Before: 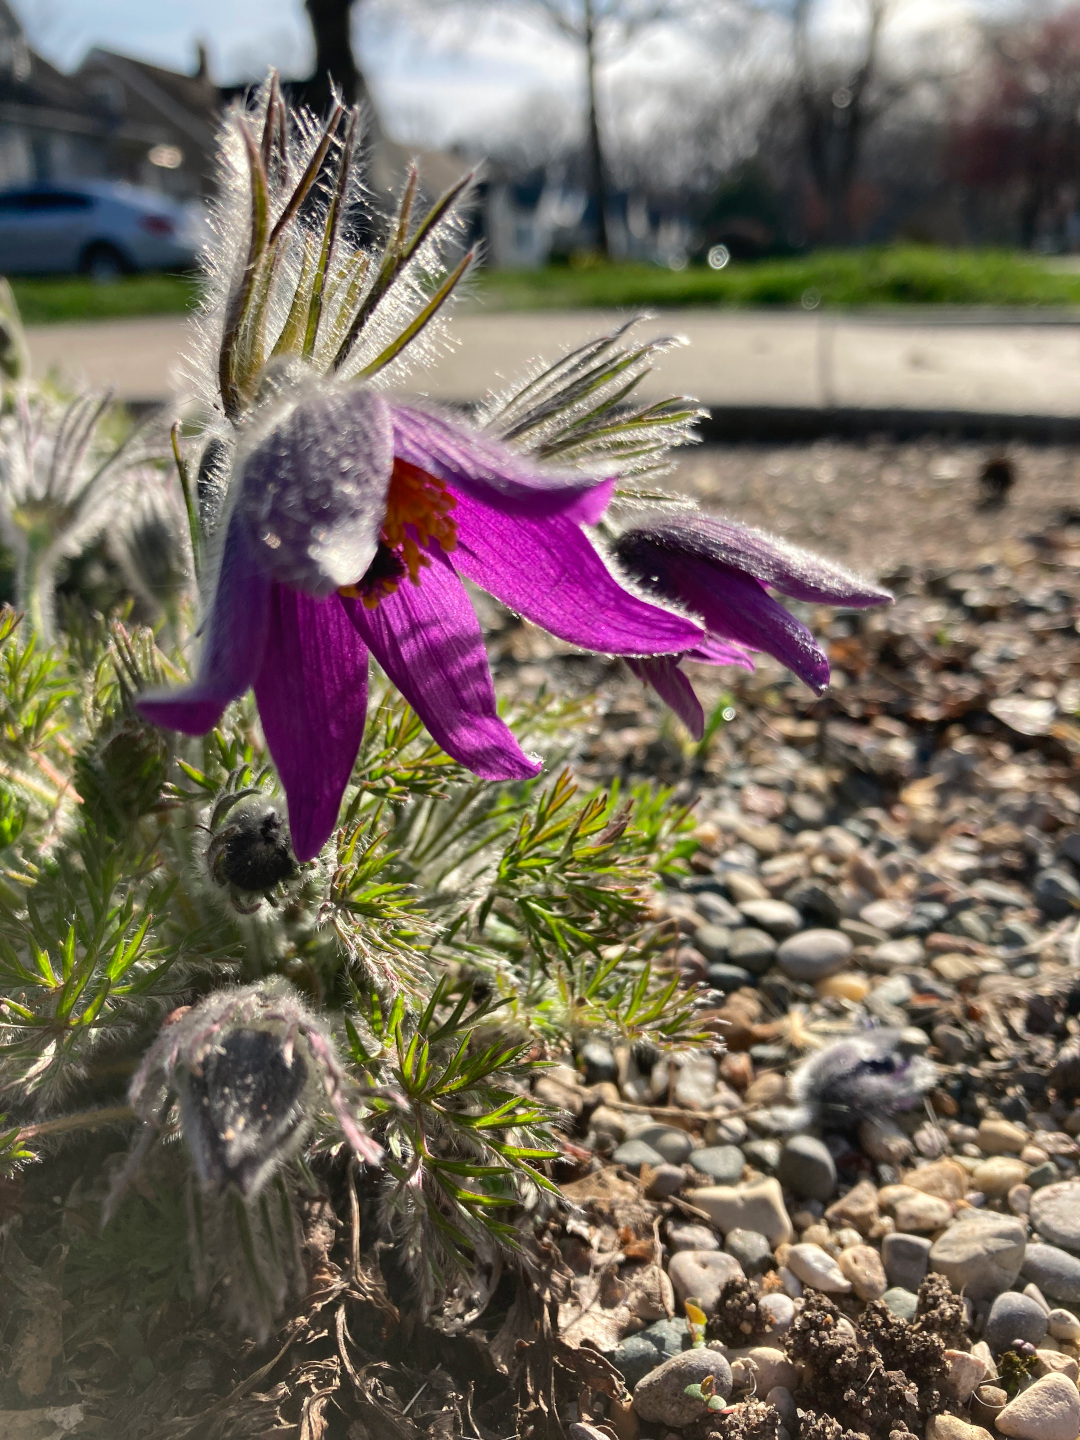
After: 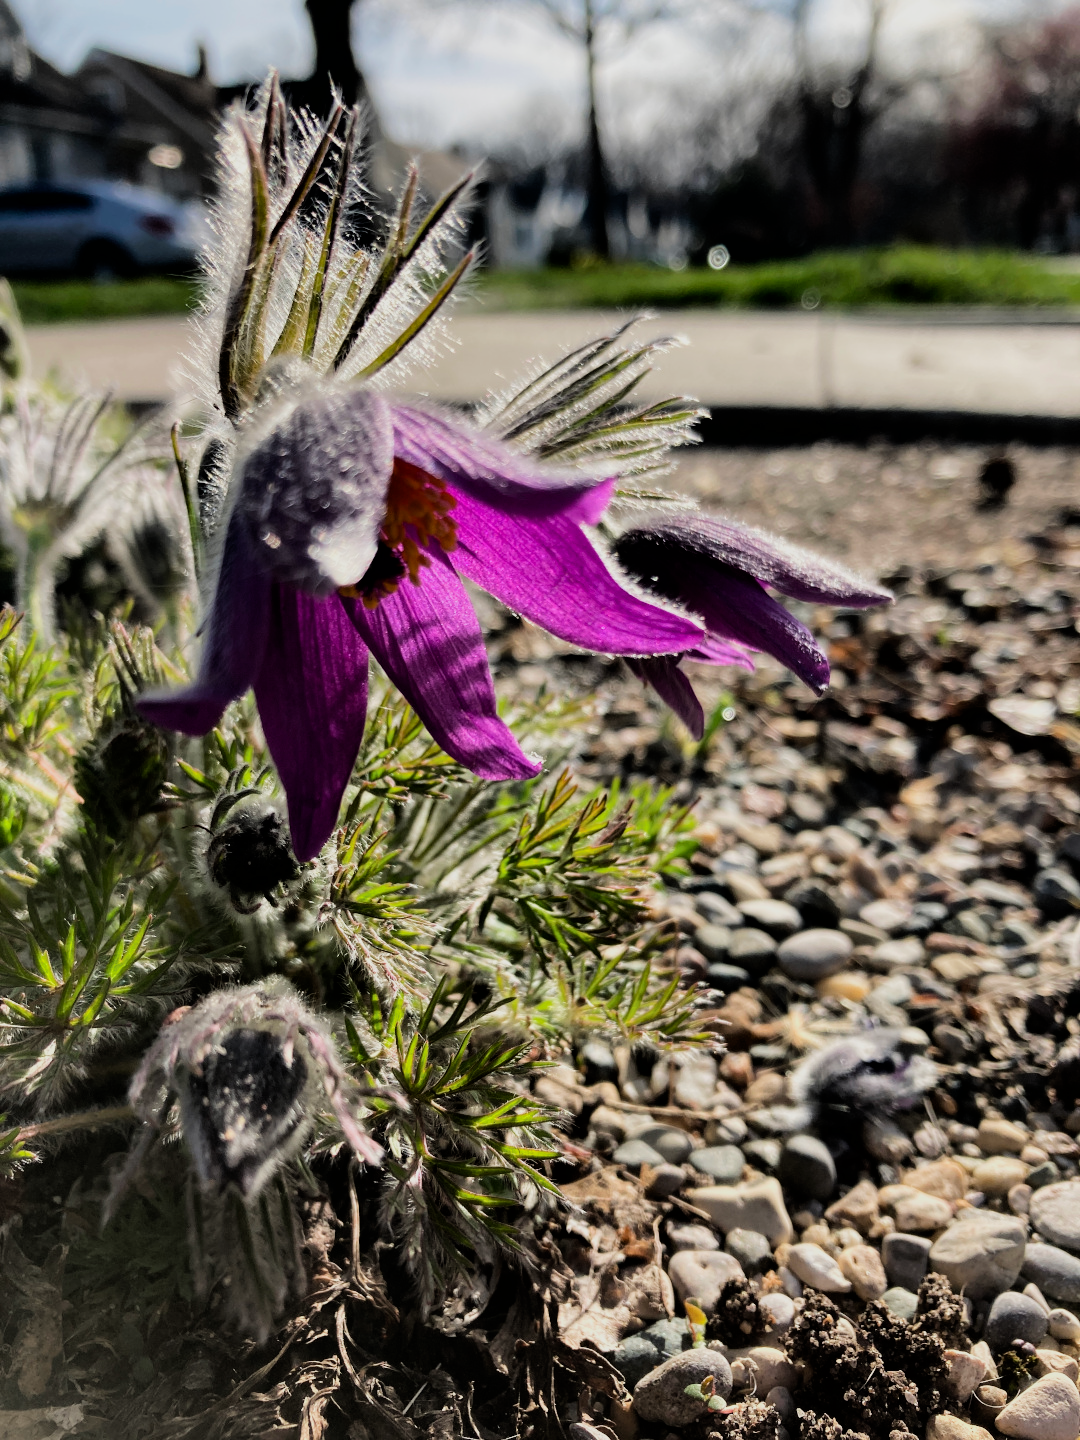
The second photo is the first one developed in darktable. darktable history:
filmic rgb: black relative exposure -5.14 EV, white relative exposure 3.97 EV, hardness 2.88, contrast 1.297, highlights saturation mix -31%
exposure: black level correction 0.002, compensate highlight preservation false
